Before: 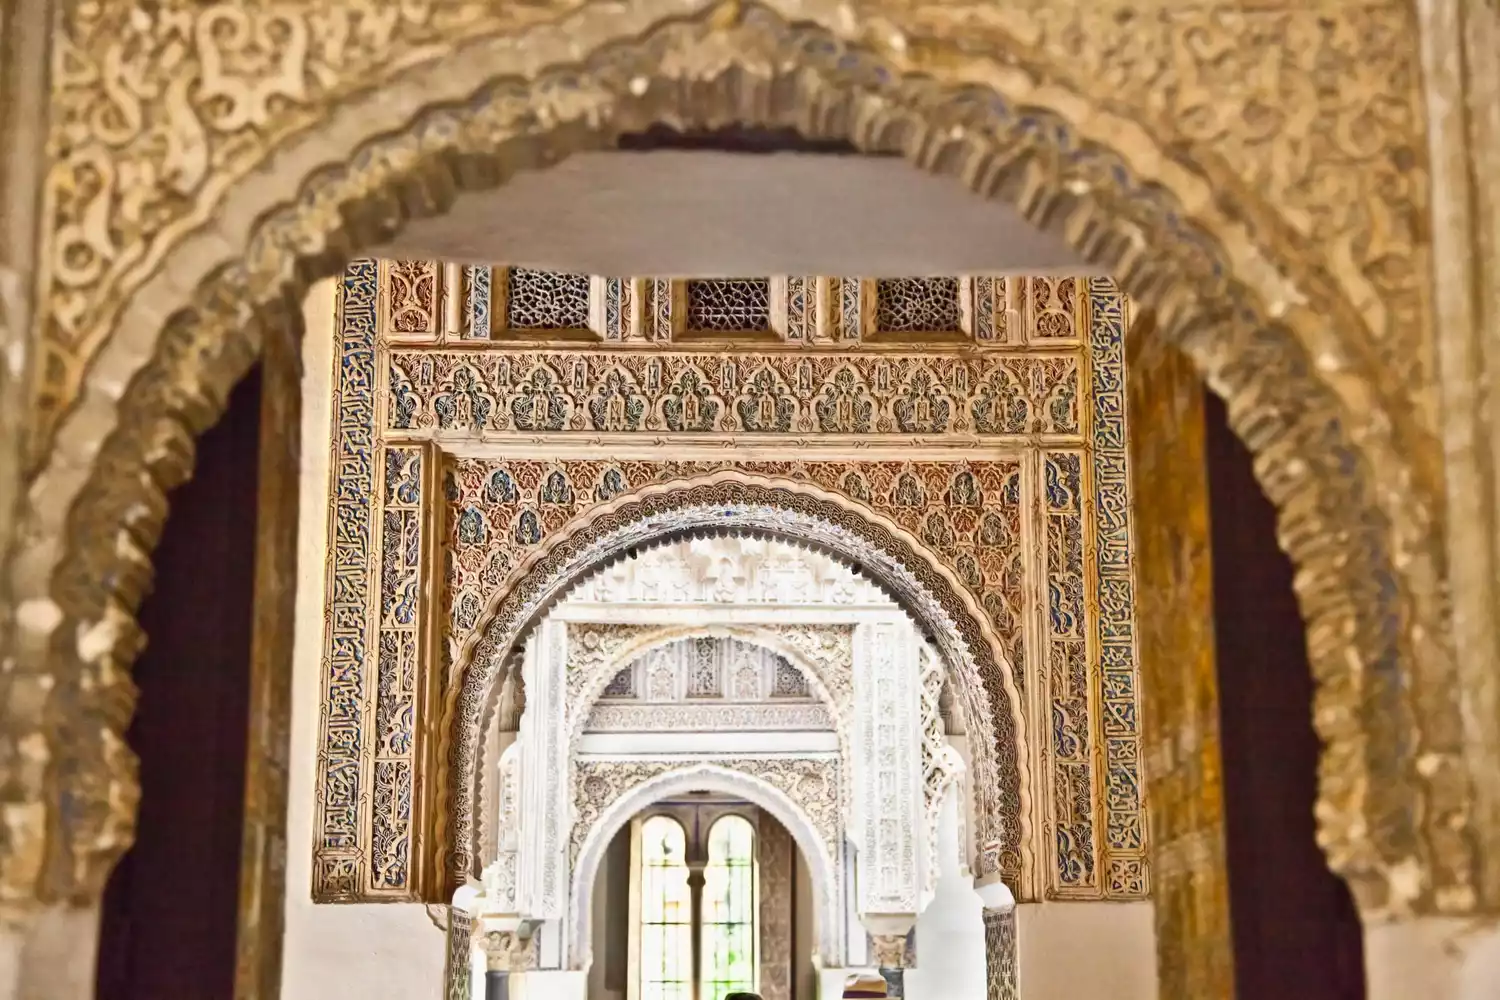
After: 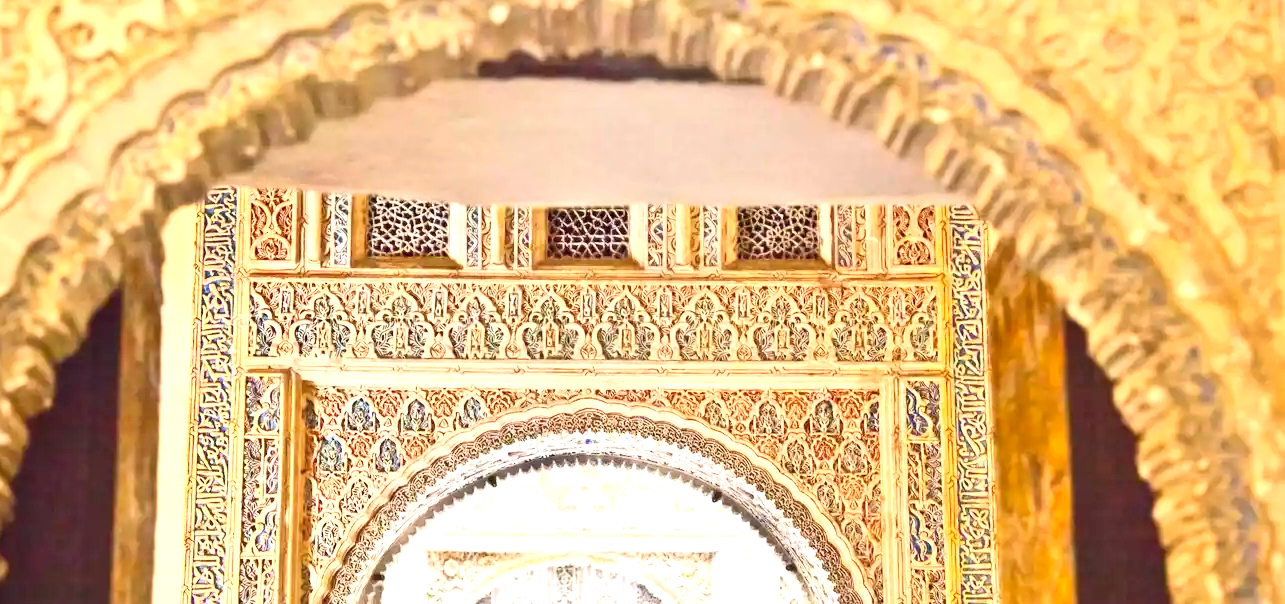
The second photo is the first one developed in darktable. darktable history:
exposure: black level correction 0, exposure 1.1 EV, compensate exposure bias true, compensate highlight preservation false
crop and rotate: left 9.345%, top 7.22%, right 4.982%, bottom 32.331%
contrast brightness saturation: contrast 0.2, brightness 0.16, saturation 0.22
